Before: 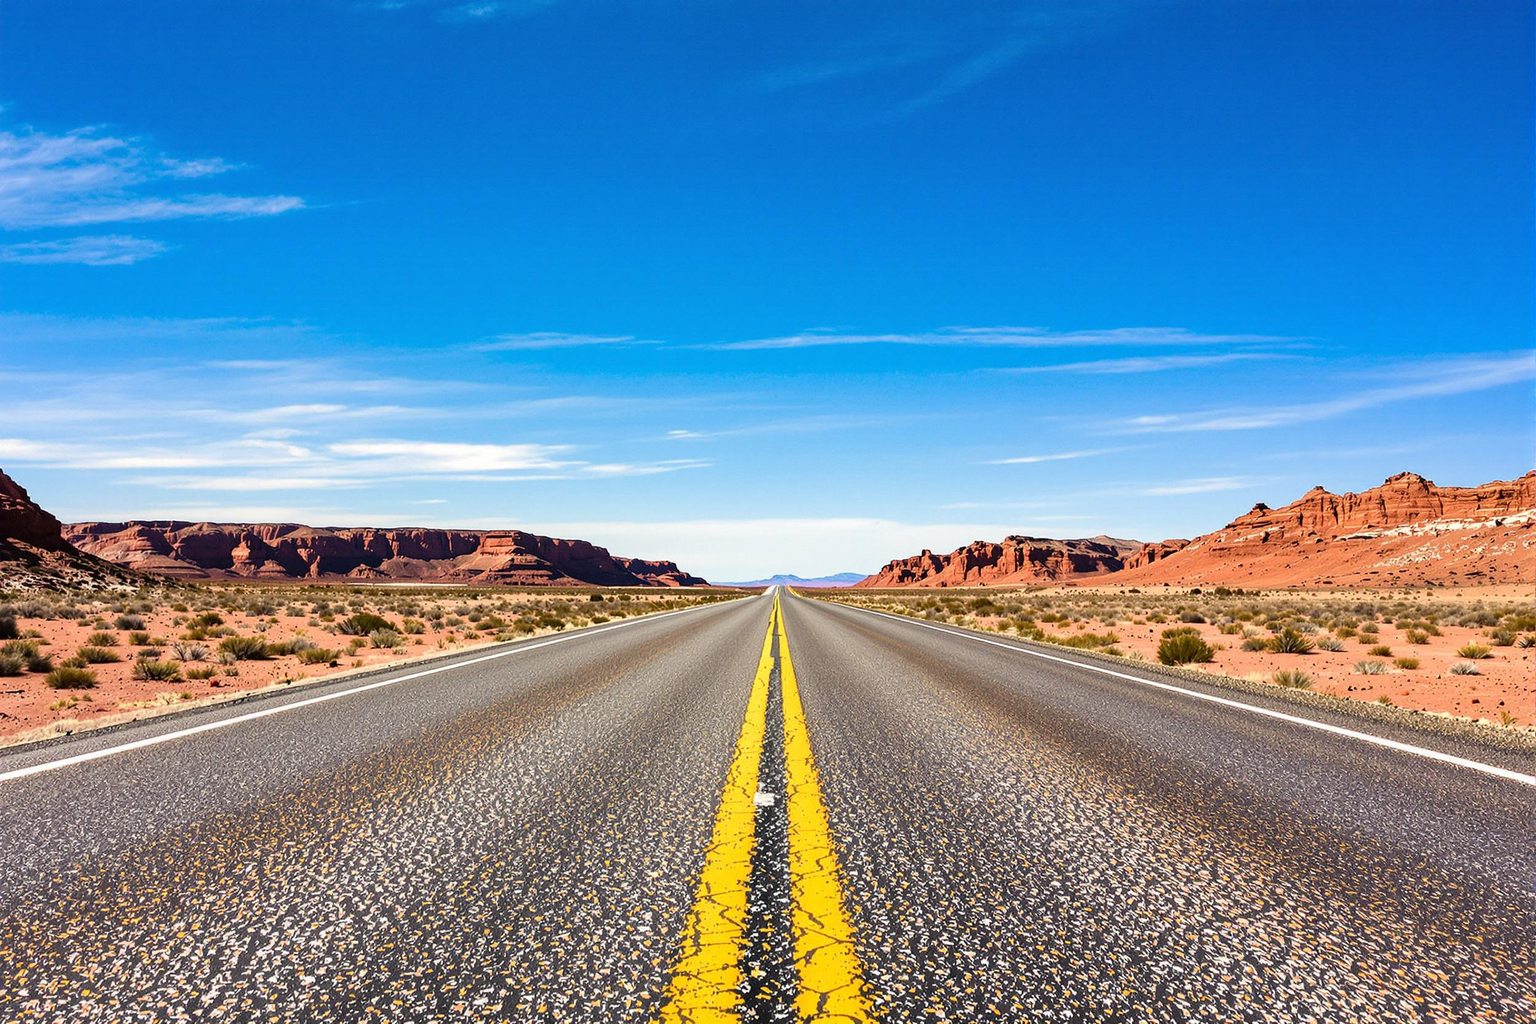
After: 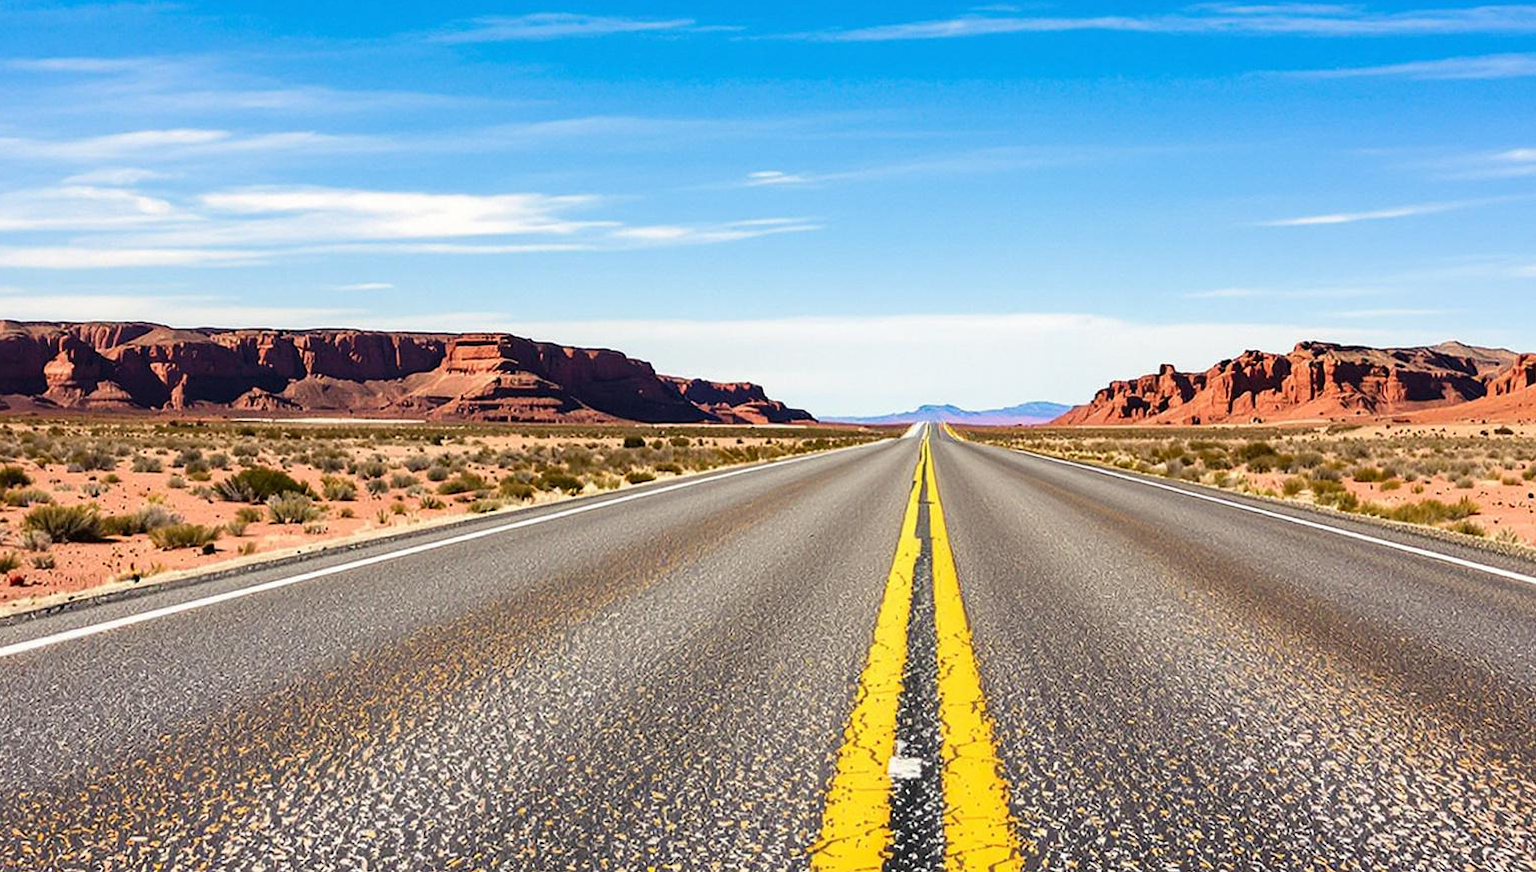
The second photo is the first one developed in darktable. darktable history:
crop: left 13.333%, top 31.718%, right 24.807%, bottom 15.542%
